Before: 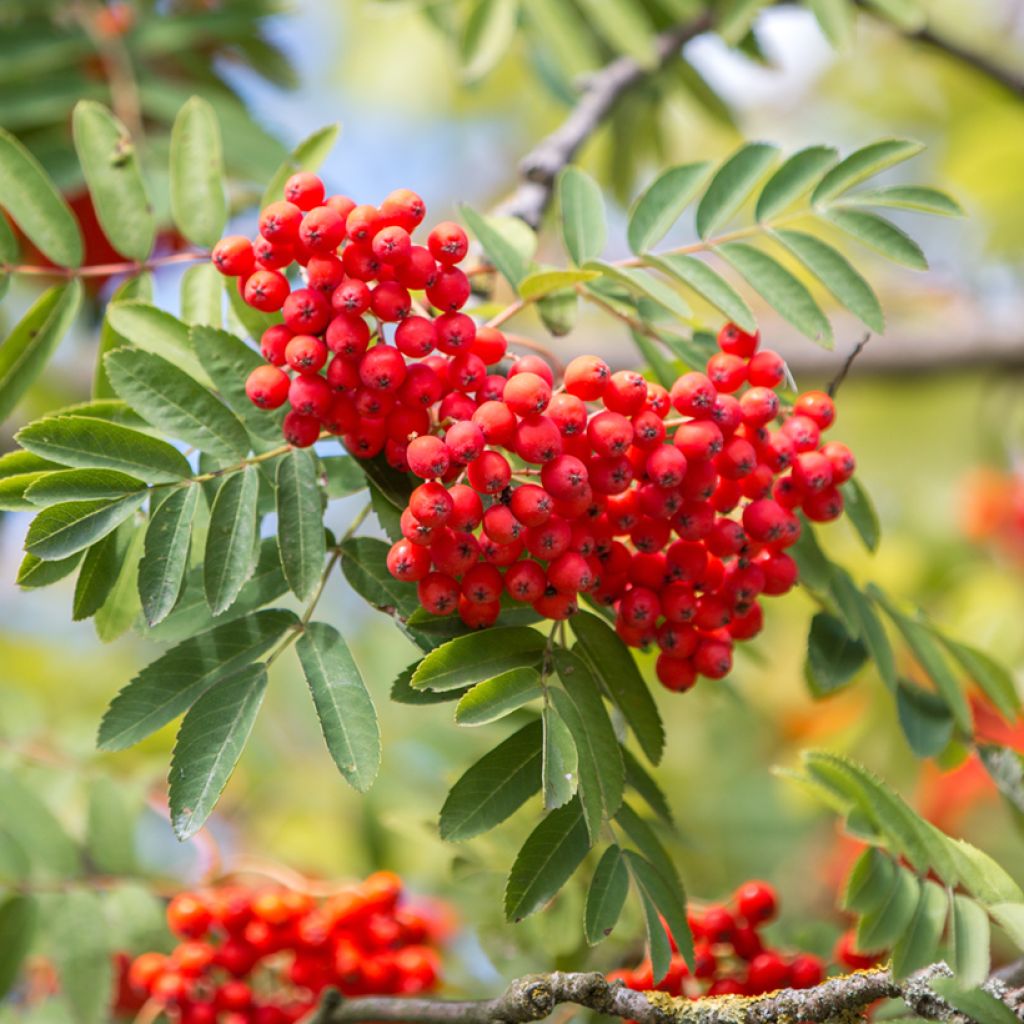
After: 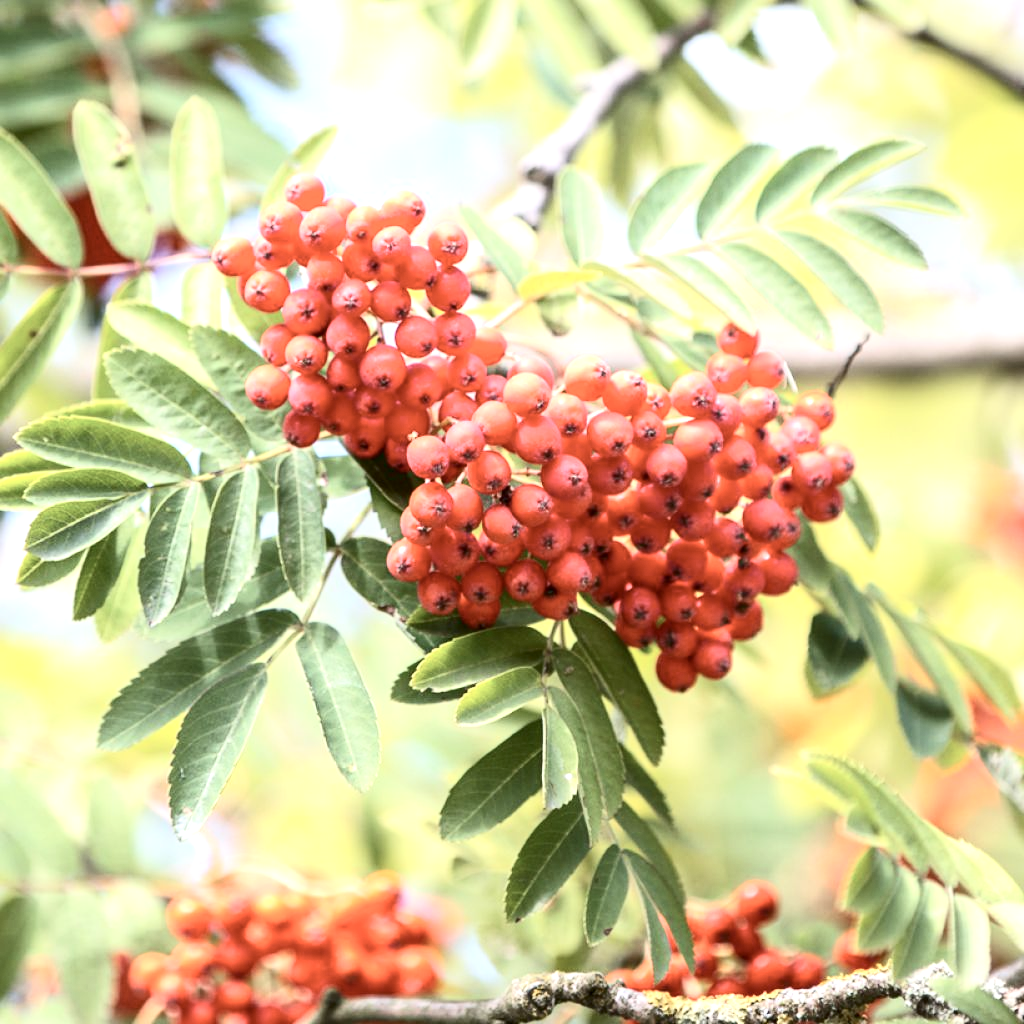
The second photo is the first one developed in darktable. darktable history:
exposure: black level correction 0.001, exposure 1 EV, compensate highlight preservation false
contrast brightness saturation: contrast 0.254, saturation -0.314
